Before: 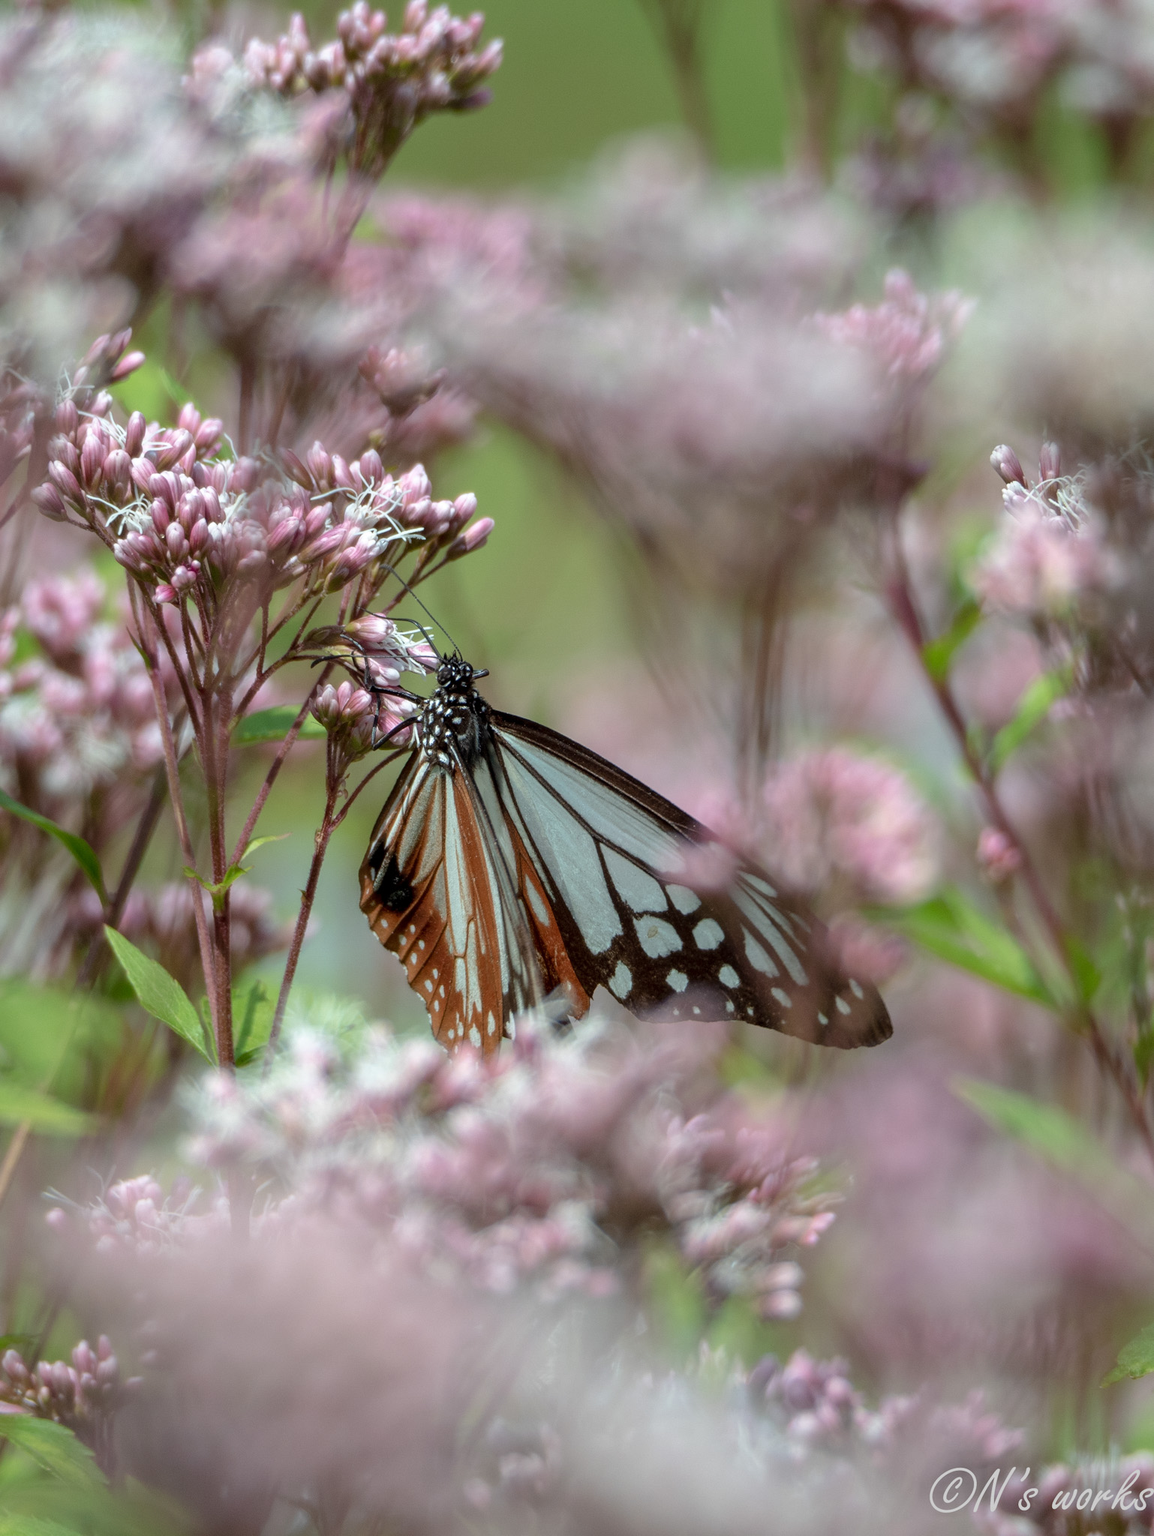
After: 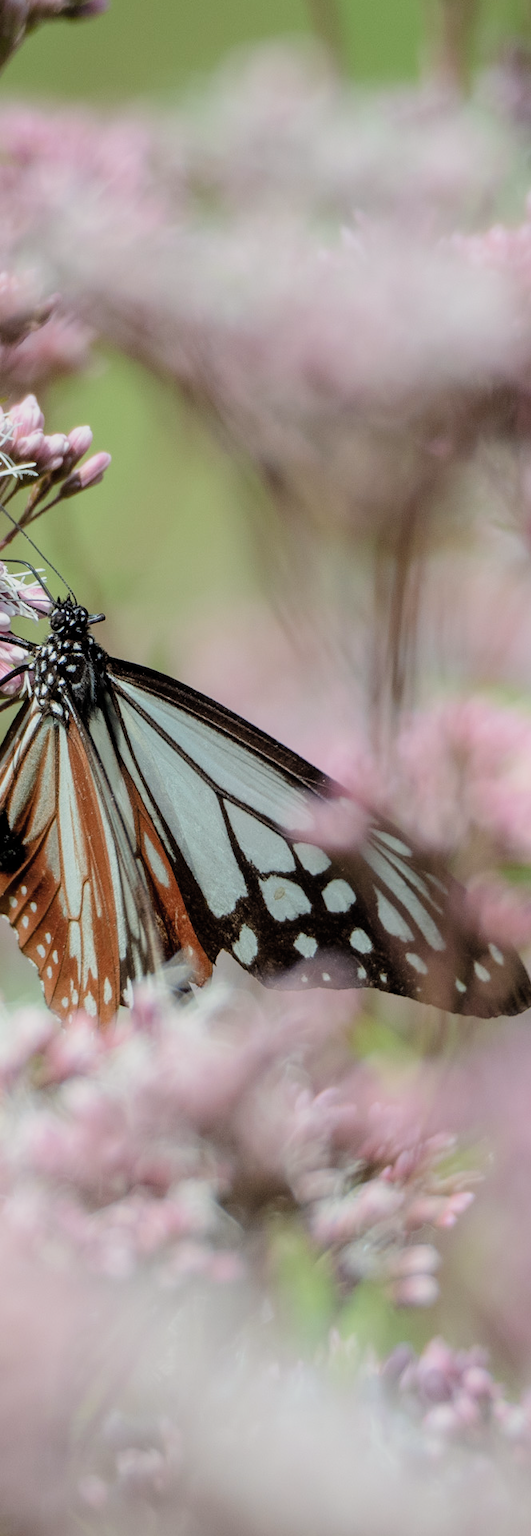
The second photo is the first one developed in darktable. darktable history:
crop: left 33.835%, top 6.081%, right 22.894%
filmic rgb: black relative exposure -7.65 EV, white relative exposure 4.56 EV, threshold 5.96 EV, hardness 3.61, add noise in highlights 0.099, color science v4 (2020), iterations of high-quality reconstruction 0, type of noise poissonian, enable highlight reconstruction true
exposure: black level correction 0, exposure 0.399 EV, compensate highlight preservation false
shadows and highlights: shadows -22.93, highlights 45.47, soften with gaussian
contrast brightness saturation: contrast 0.054
color balance rgb: highlights gain › chroma 0.719%, highlights gain › hue 57.5°, perceptual saturation grading › global saturation 0.11%
